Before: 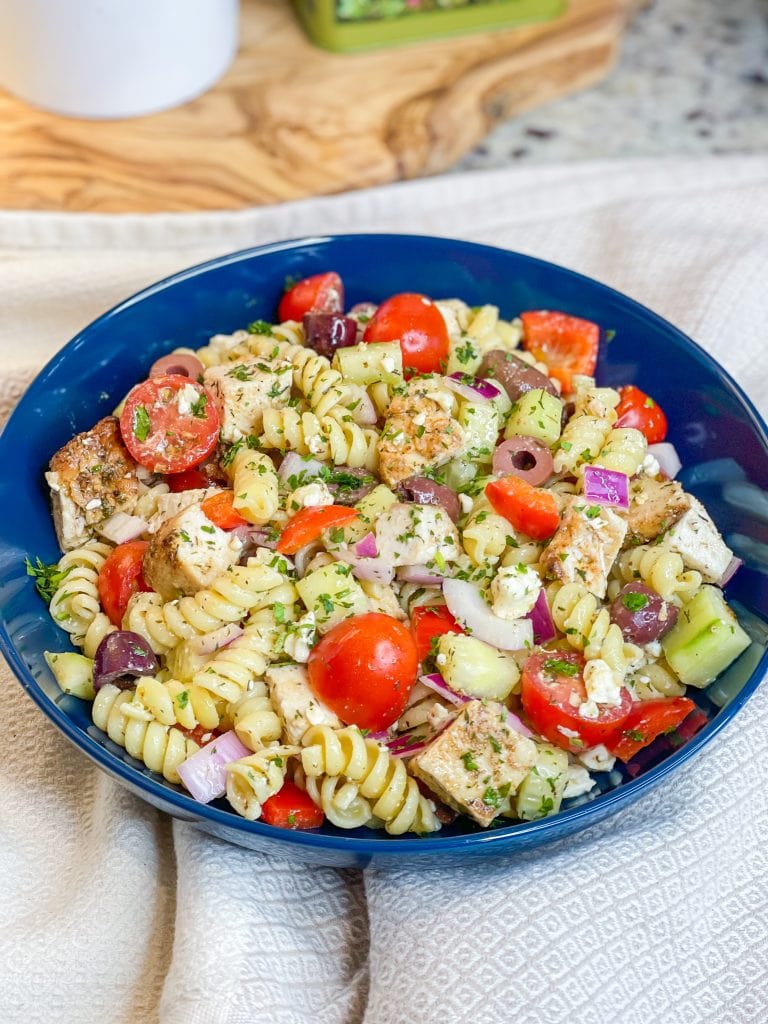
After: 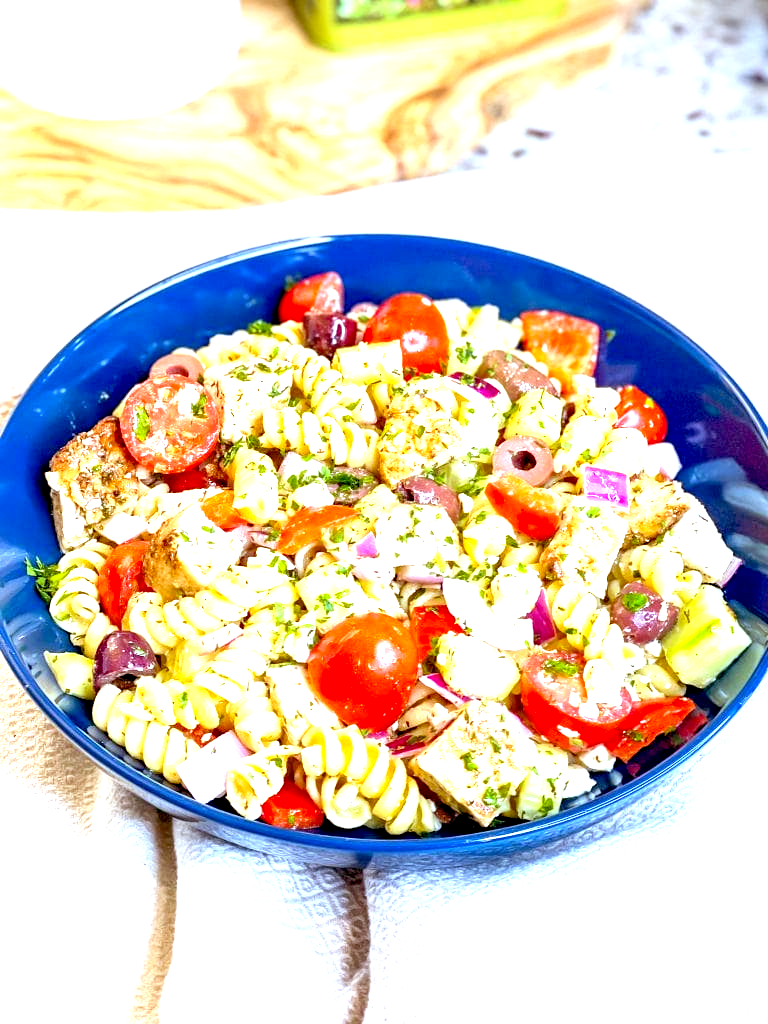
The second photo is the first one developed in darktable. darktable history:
exposure: black level correction 0.009, exposure 1.425 EV, compensate highlight preservation false
white balance: red 0.953, blue 1.081
rgb levels: mode RGB, independent channels, levels [[0, 0.5, 1], [0, 0.521, 1], [0, 0.536, 1]]
